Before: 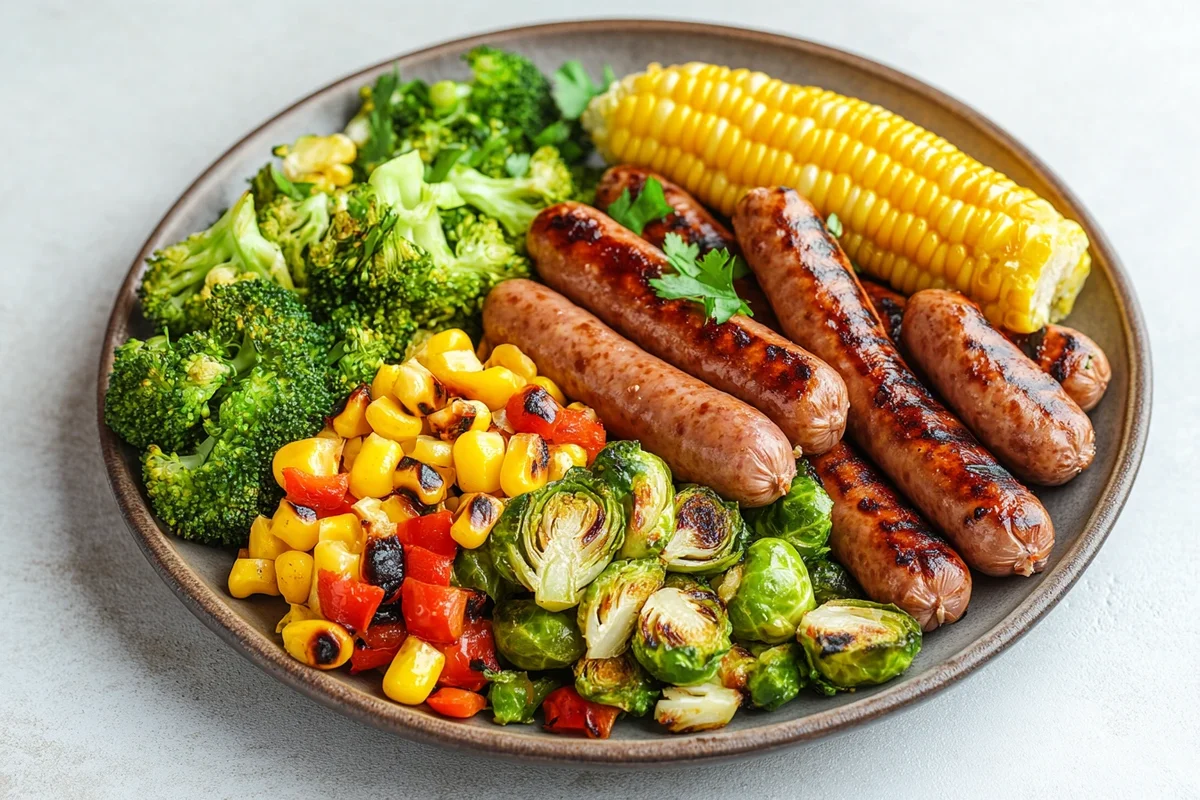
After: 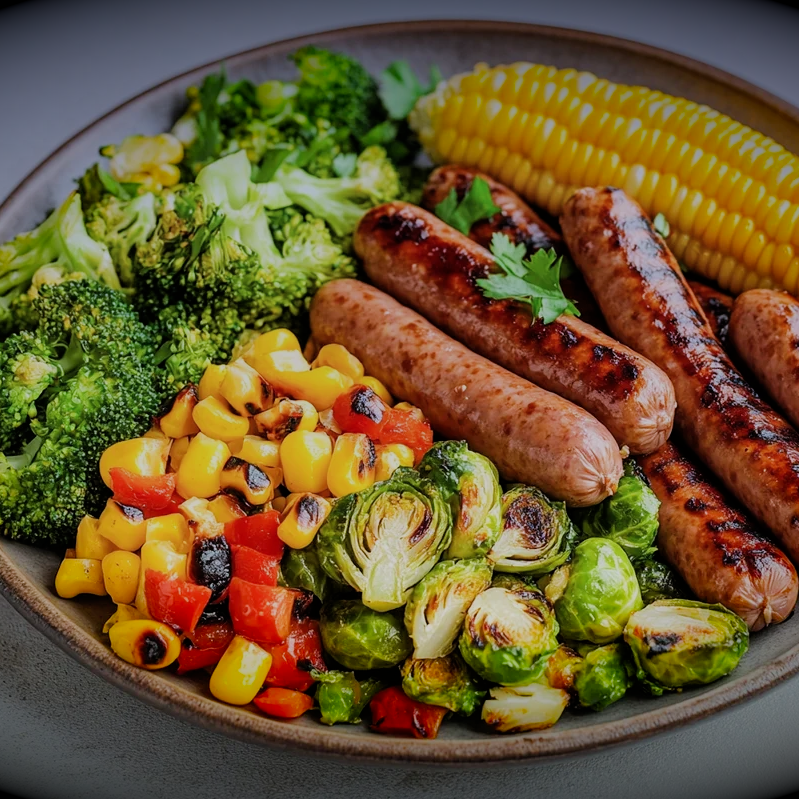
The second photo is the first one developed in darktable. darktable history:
vignetting: fall-off start 98.29%, fall-off radius 100%, brightness -1, saturation 0.5, width/height ratio 1.428
crop and rotate: left 14.436%, right 18.898%
graduated density: hue 238.83°, saturation 50%
filmic rgb: black relative exposure -7.65 EV, white relative exposure 4.56 EV, hardness 3.61
